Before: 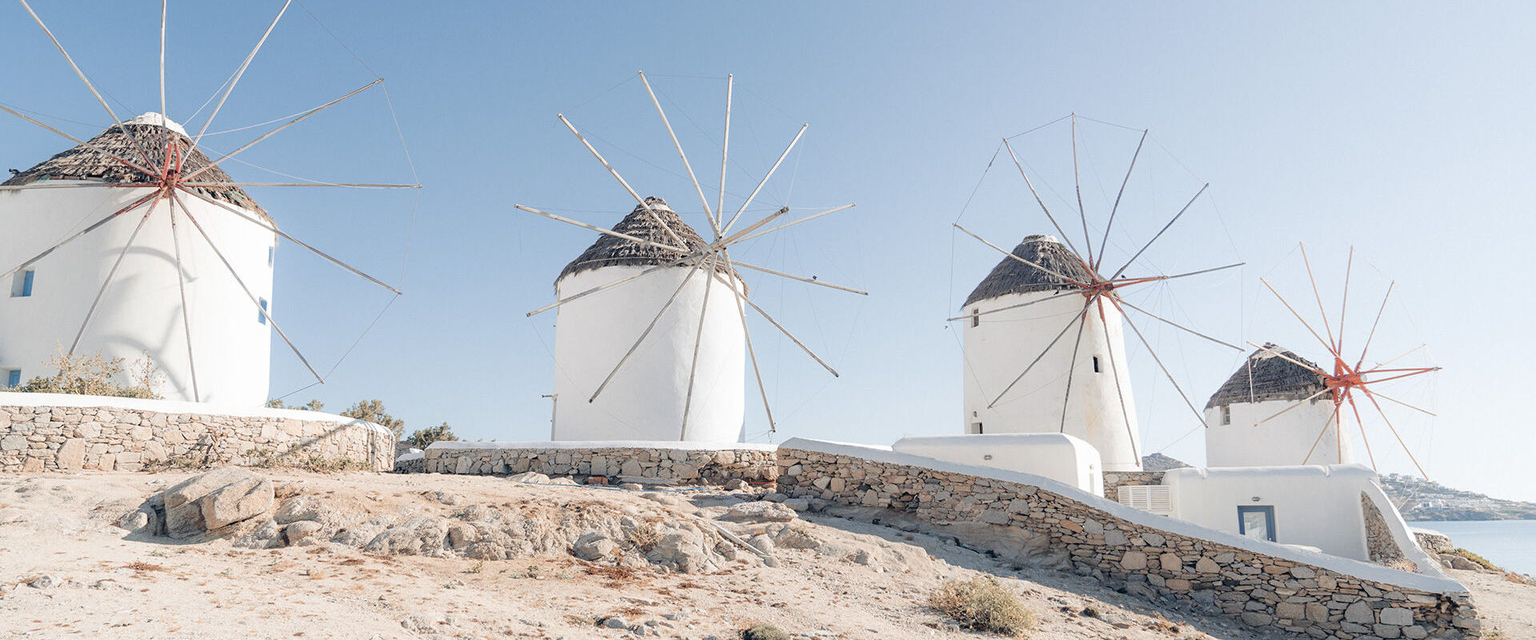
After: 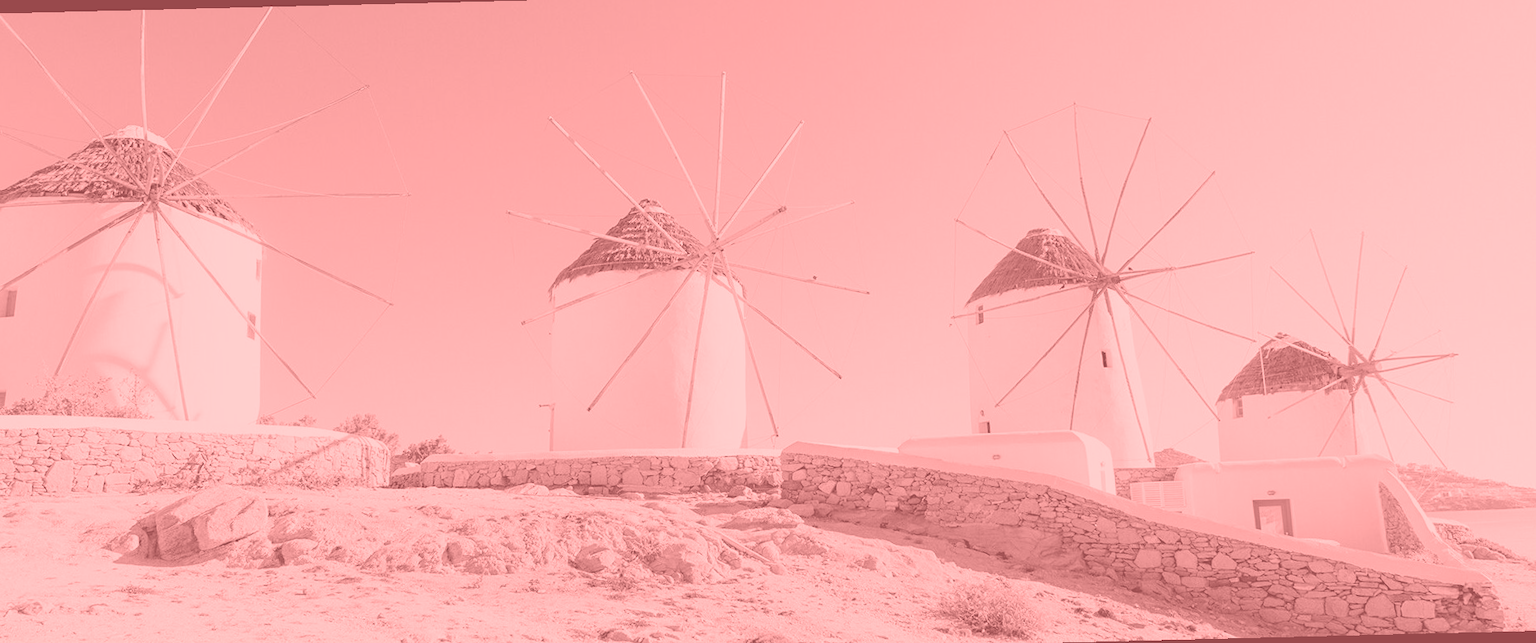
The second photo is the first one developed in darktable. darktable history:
colorize: saturation 51%, source mix 50.67%, lightness 50.67%
rotate and perspective: rotation -1.42°, crop left 0.016, crop right 0.984, crop top 0.035, crop bottom 0.965
